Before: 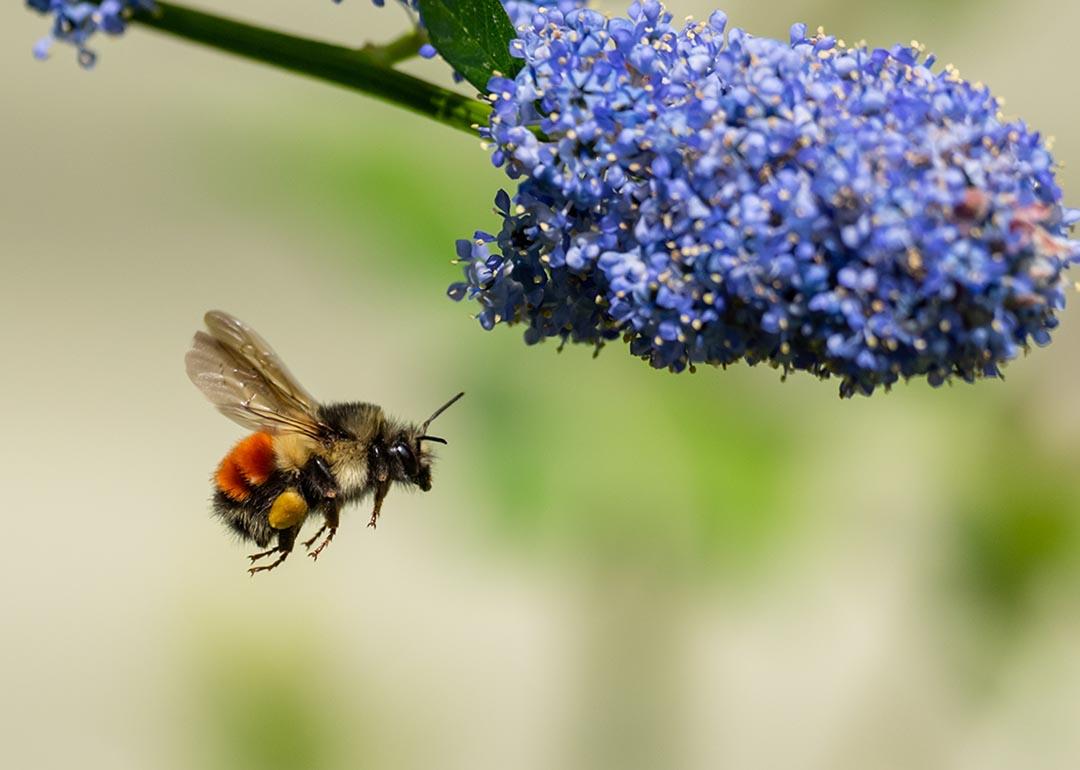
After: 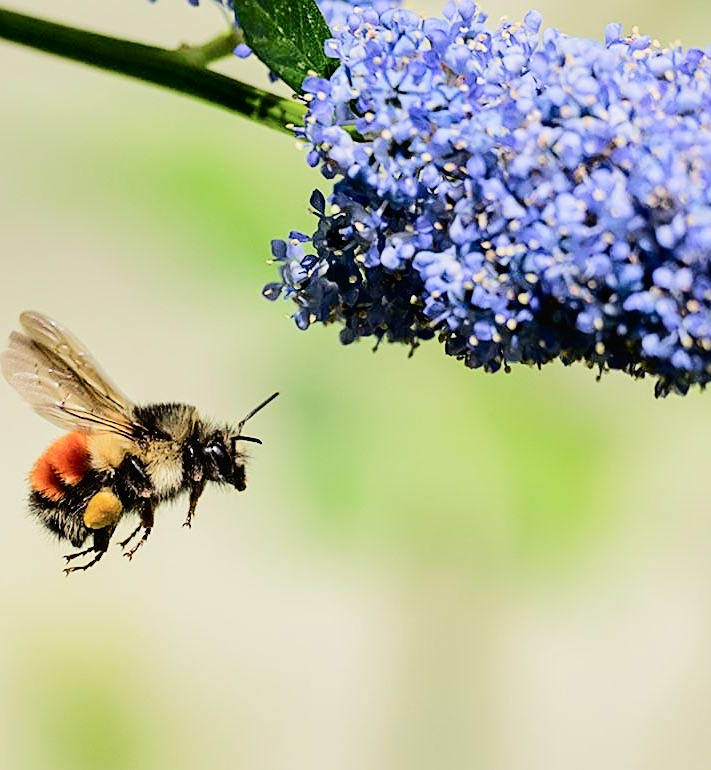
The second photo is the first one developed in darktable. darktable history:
tone equalizer: edges refinement/feathering 500, mask exposure compensation -1.57 EV, preserve details guided filter
crop: left 17.196%, right 16.947%
sharpen: on, module defaults
local contrast: mode bilateral grid, contrast 20, coarseness 50, detail 119%, midtone range 0.2
exposure: black level correction 0, exposure 0.596 EV, compensate exposure bias true, compensate highlight preservation false
tone curve: curves: ch0 [(0, 0) (0.003, 0.019) (0.011, 0.021) (0.025, 0.023) (0.044, 0.026) (0.069, 0.037) (0.1, 0.059) (0.136, 0.088) (0.177, 0.138) (0.224, 0.199) (0.277, 0.279) (0.335, 0.376) (0.399, 0.481) (0.468, 0.581) (0.543, 0.658) (0.623, 0.735) (0.709, 0.8) (0.801, 0.861) (0.898, 0.928) (1, 1)], color space Lab, independent channels, preserve colors none
filmic rgb: black relative exposure -7.65 EV, white relative exposure 4.56 EV, hardness 3.61
